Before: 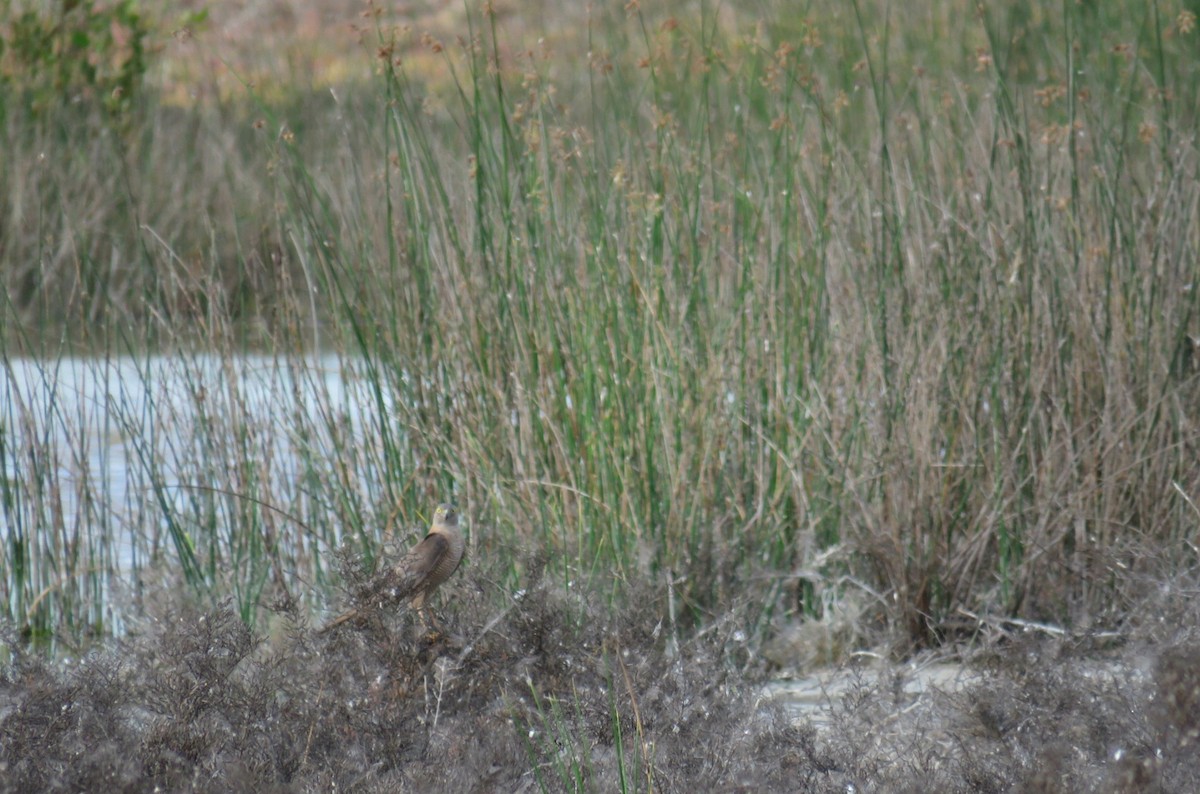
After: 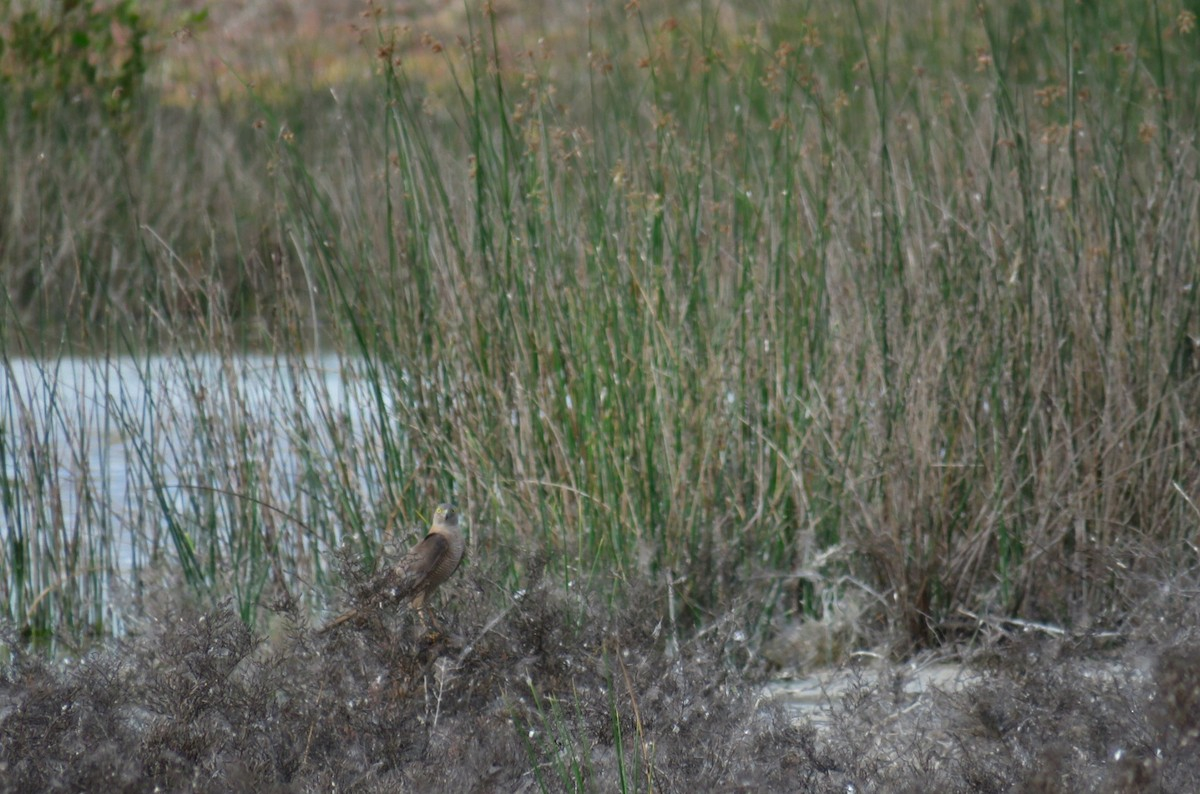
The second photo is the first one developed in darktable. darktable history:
contrast brightness saturation: brightness -0.085
color zones: curves: ch0 [(0, 0.444) (0.143, 0.442) (0.286, 0.441) (0.429, 0.441) (0.571, 0.441) (0.714, 0.441) (0.857, 0.442) (1, 0.444)]
